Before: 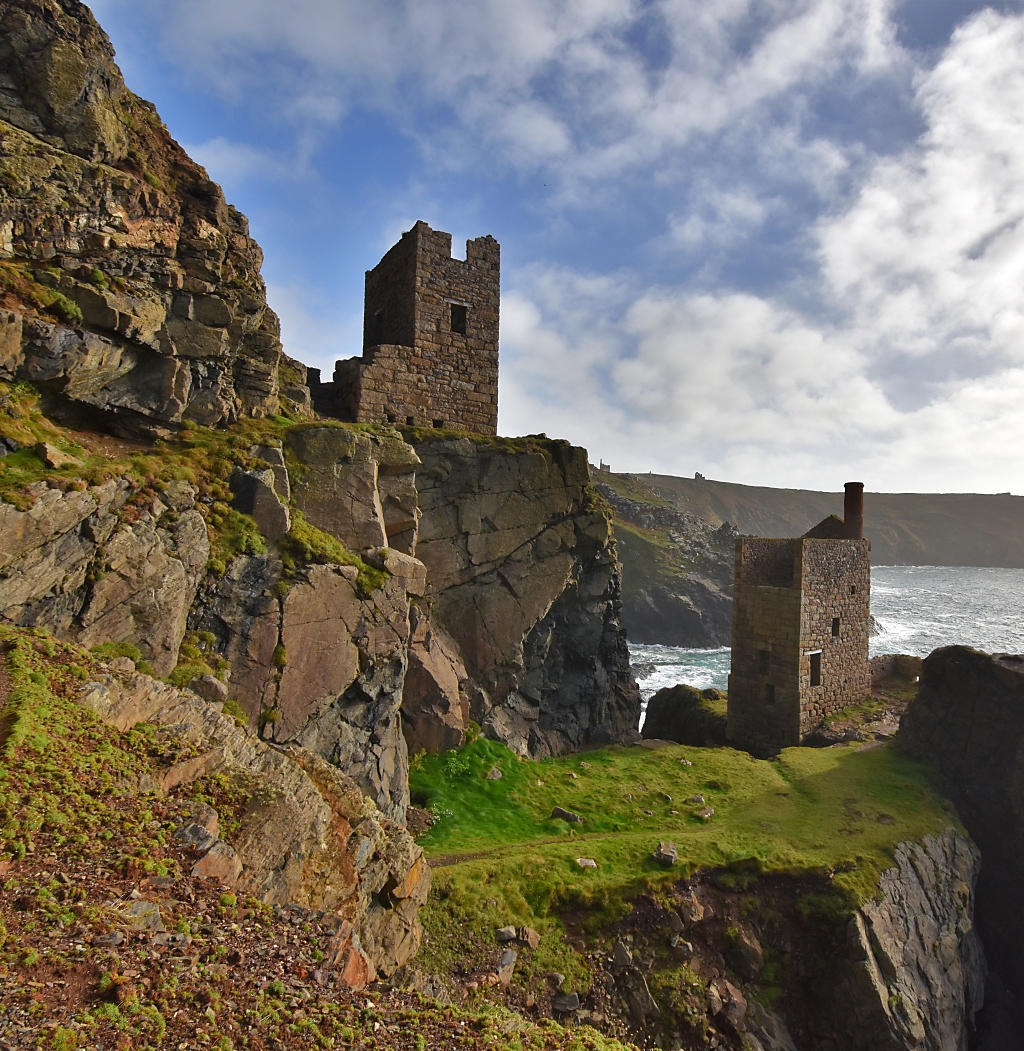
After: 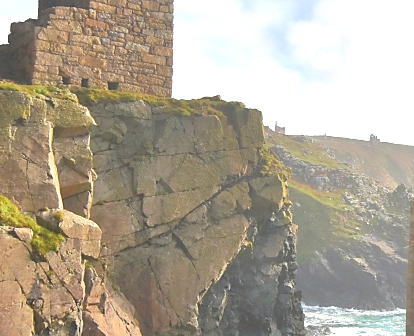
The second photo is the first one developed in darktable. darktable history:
crop: left 31.751%, top 32.172%, right 27.8%, bottom 35.83%
bloom: size 40%
exposure: black level correction 0, exposure 1.1 EV, compensate exposure bias true, compensate highlight preservation false
